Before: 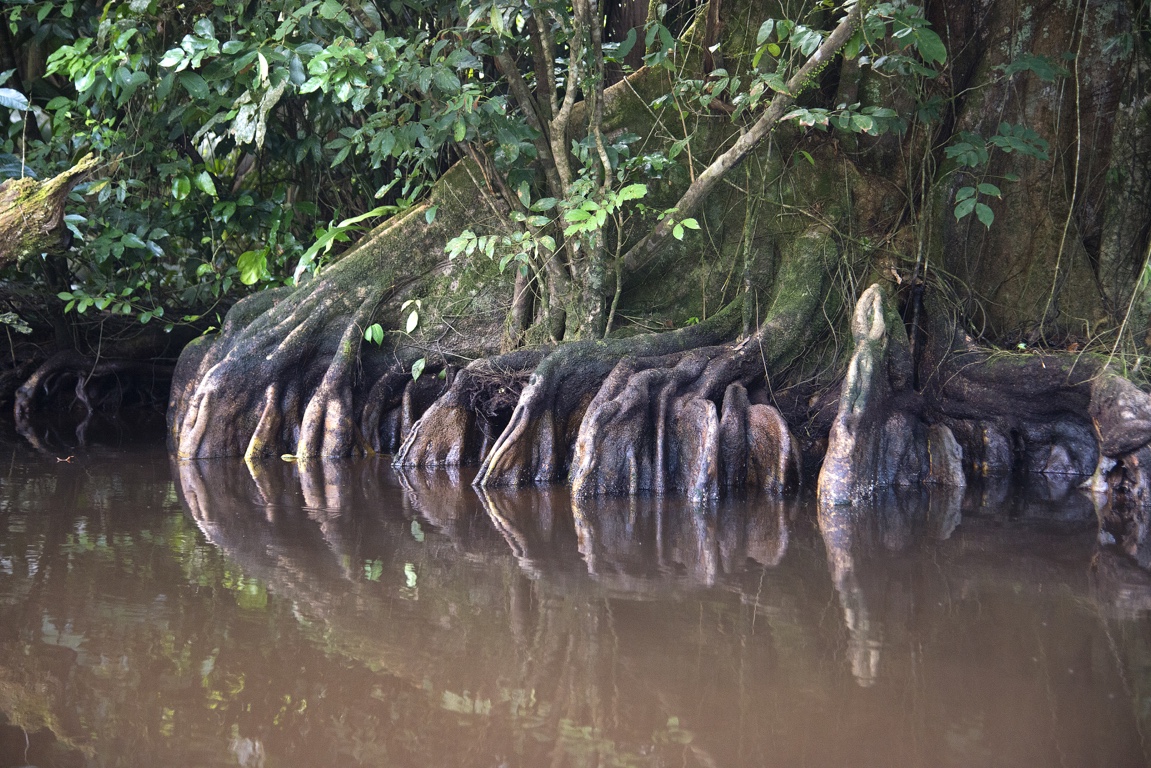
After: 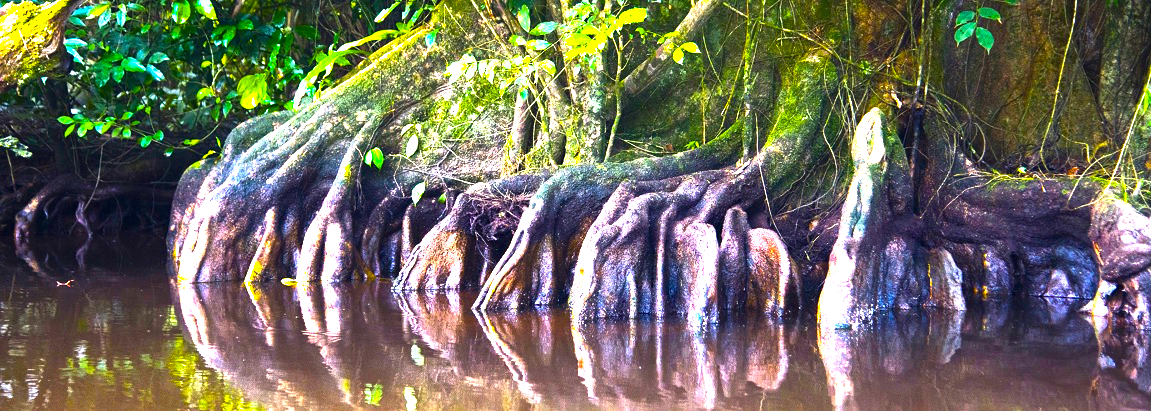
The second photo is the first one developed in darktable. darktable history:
color balance rgb: linear chroma grading › global chroma 20%, perceptual saturation grading › global saturation 65%, perceptual saturation grading › highlights 60%, perceptual saturation grading › mid-tones 50%, perceptual saturation grading › shadows 50%, perceptual brilliance grading › global brilliance 30%, perceptual brilliance grading › highlights 50%, perceptual brilliance grading › mid-tones 50%, perceptual brilliance grading › shadows -22%, global vibrance 20%
crop and rotate: top 23.043%, bottom 23.437%
levels: mode automatic
